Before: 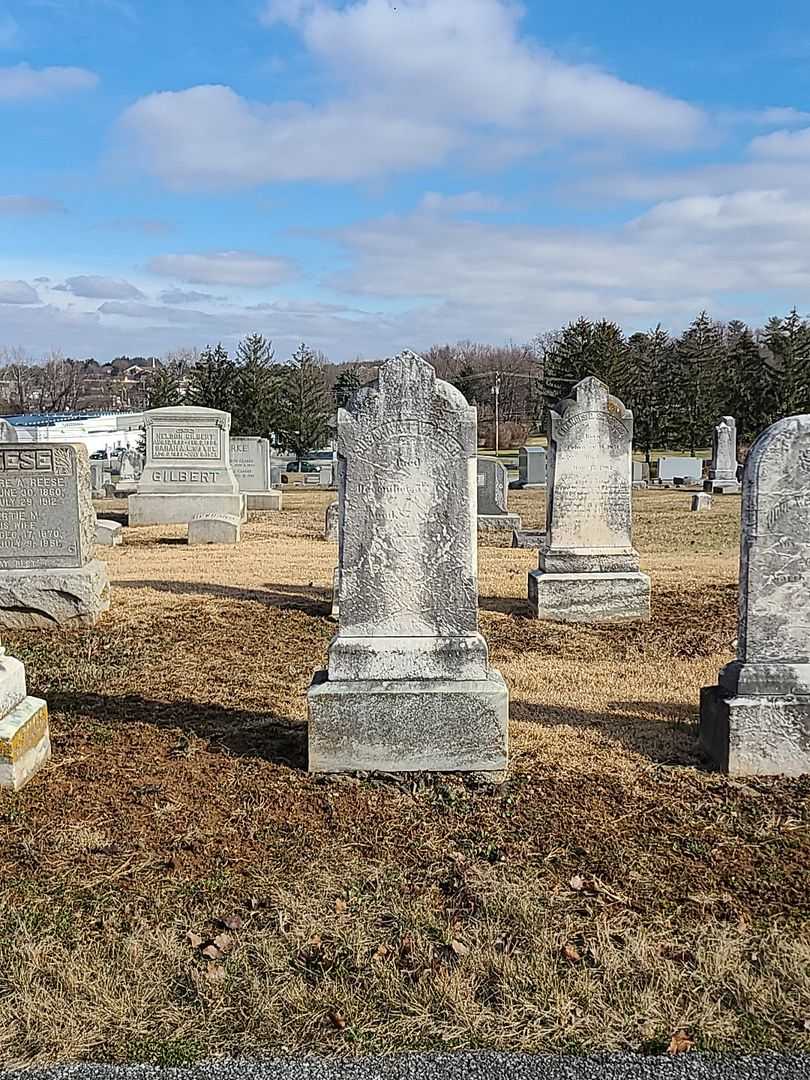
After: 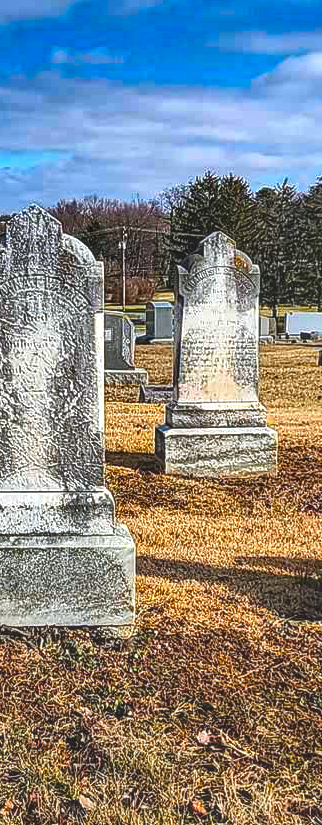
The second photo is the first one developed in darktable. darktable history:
local contrast: highlights 63%, detail 143%, midtone range 0.434
color zones: curves: ch1 [(0.309, 0.524) (0.41, 0.329) (0.508, 0.509)]; ch2 [(0.25, 0.457) (0.75, 0.5)]
shadows and highlights: shadows 18.5, highlights -85.37, soften with gaussian
crop: left 46.153%, top 13.449%, right 14.01%, bottom 10.083%
color balance rgb: highlights gain › luminance 16.589%, highlights gain › chroma 2.87%, highlights gain › hue 262.7°, global offset › luminance 1.983%, linear chroma grading › global chroma 14.952%, perceptual saturation grading › global saturation 19.634%, global vibrance 41.755%
